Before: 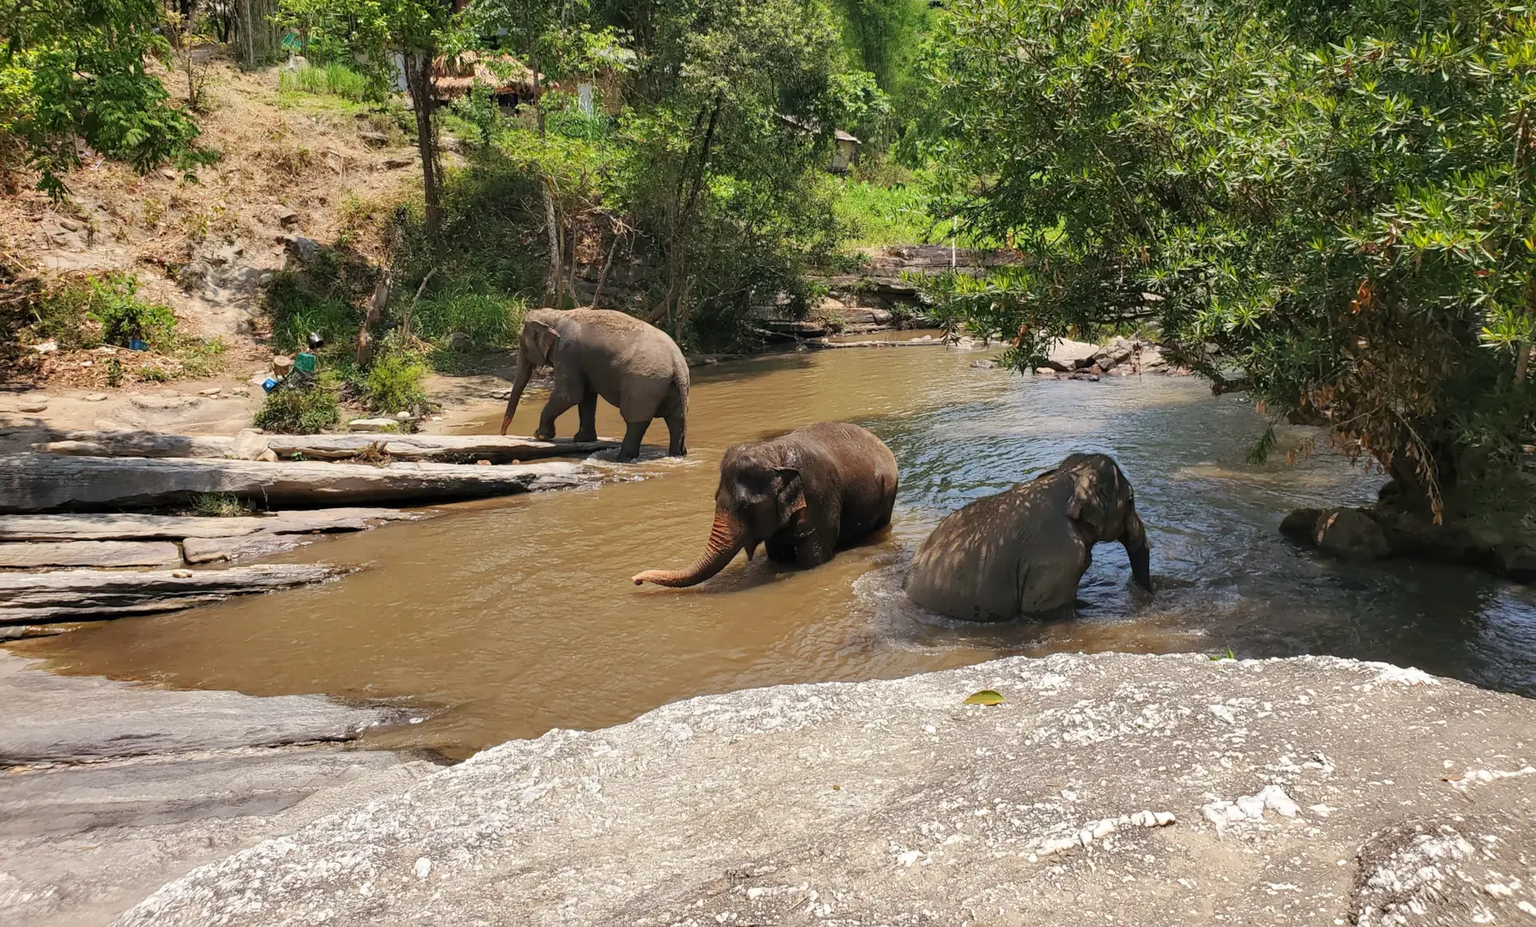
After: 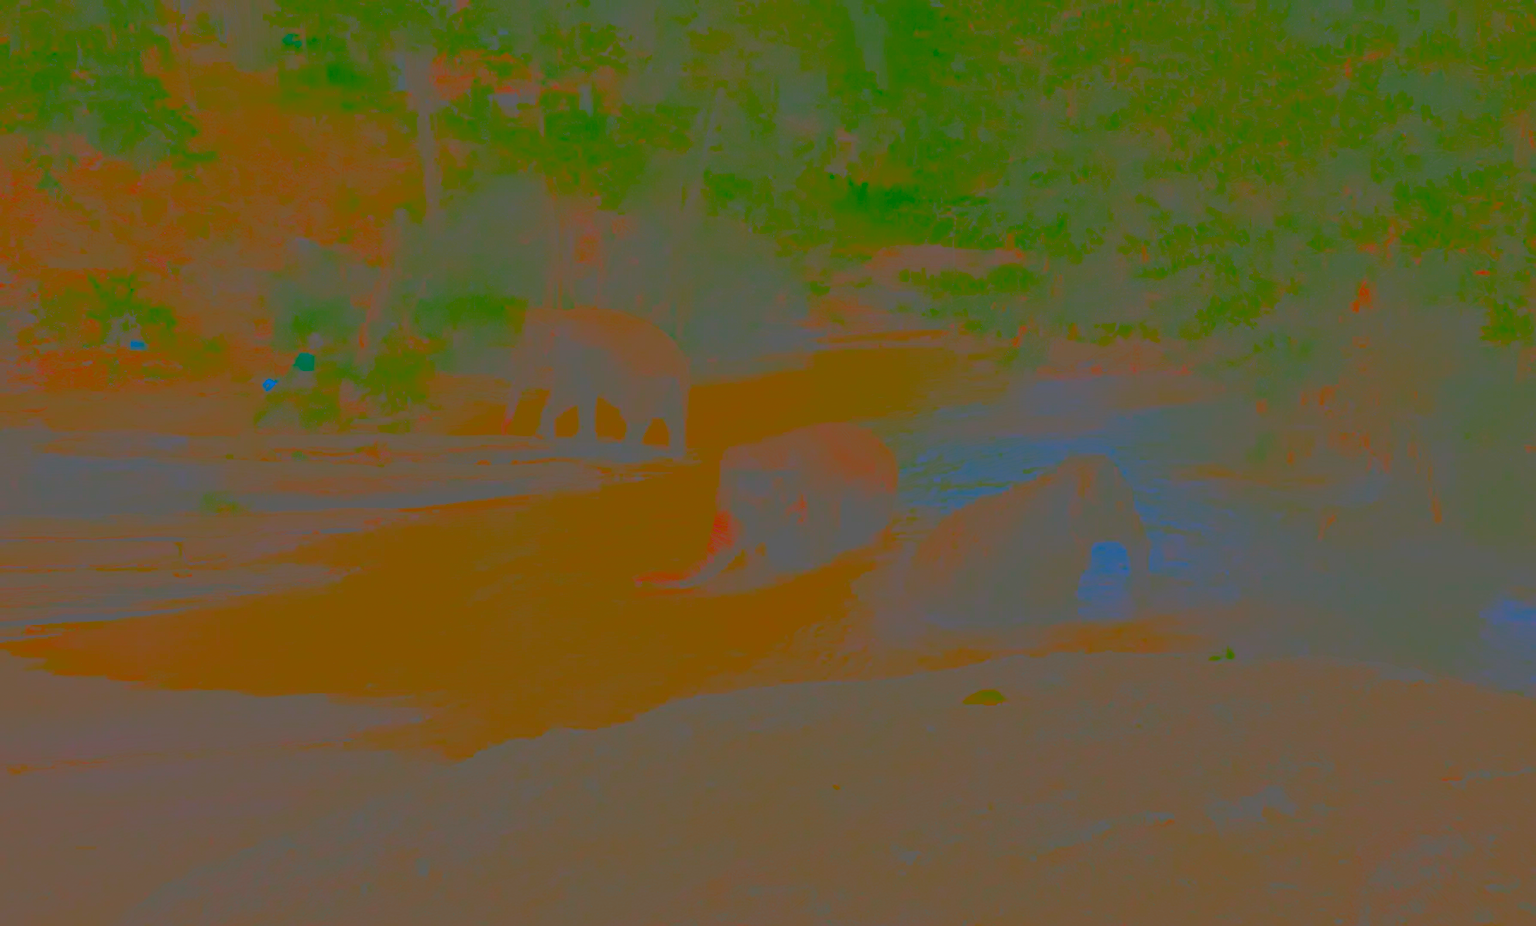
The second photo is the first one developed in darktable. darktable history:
sharpen: radius 1.4, amount 1.25, threshold 0.7
contrast brightness saturation: contrast -0.99, brightness -0.17, saturation 0.75
